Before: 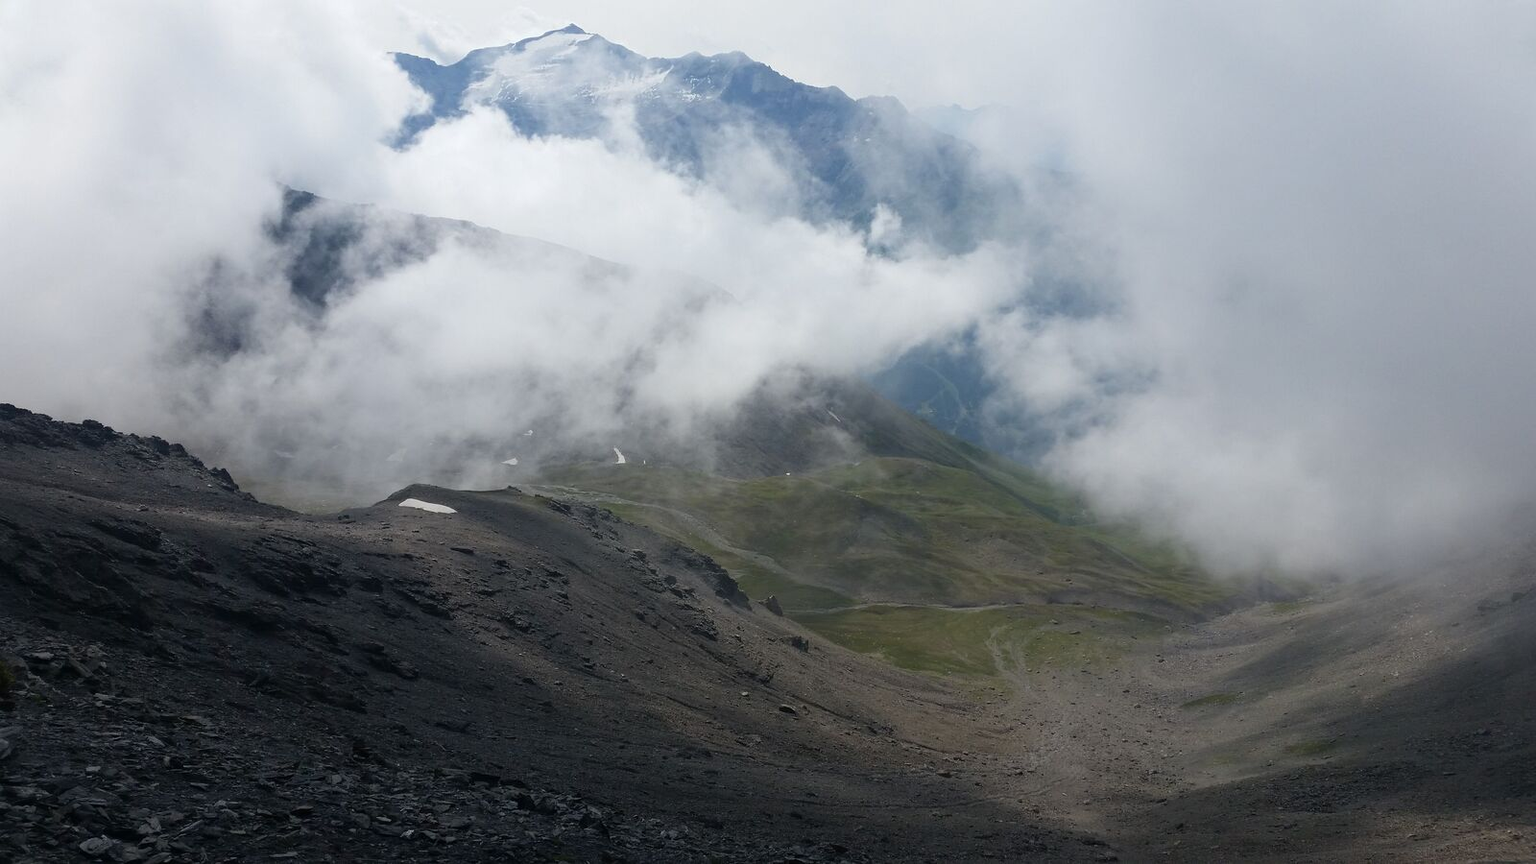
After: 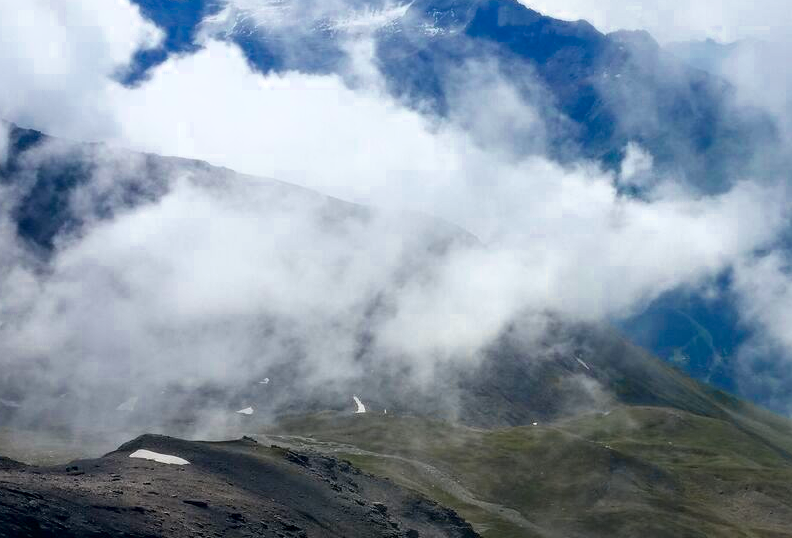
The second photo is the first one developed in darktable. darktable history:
tone curve: curves: ch0 [(0, 0) (0.003, 0.002) (0.011, 0.006) (0.025, 0.014) (0.044, 0.025) (0.069, 0.039) (0.1, 0.056) (0.136, 0.086) (0.177, 0.129) (0.224, 0.183) (0.277, 0.247) (0.335, 0.318) (0.399, 0.395) (0.468, 0.48) (0.543, 0.571) (0.623, 0.668) (0.709, 0.773) (0.801, 0.873) (0.898, 0.978) (1, 1)], color space Lab, independent channels, preserve colors none
color zones: curves: ch0 [(0, 0.553) (0.123, 0.58) (0.23, 0.419) (0.468, 0.155) (0.605, 0.132) (0.723, 0.063) (0.833, 0.172) (0.921, 0.468)]; ch1 [(0.025, 0.645) (0.229, 0.584) (0.326, 0.551) (0.537, 0.446) (0.599, 0.911) (0.708, 1) (0.805, 0.944)]; ch2 [(0.086, 0.468) (0.254, 0.464) (0.638, 0.564) (0.702, 0.592) (0.768, 0.564)]
crop: left 17.878%, top 7.84%, right 32.59%, bottom 32.315%
local contrast: highlights 35%, detail 135%
